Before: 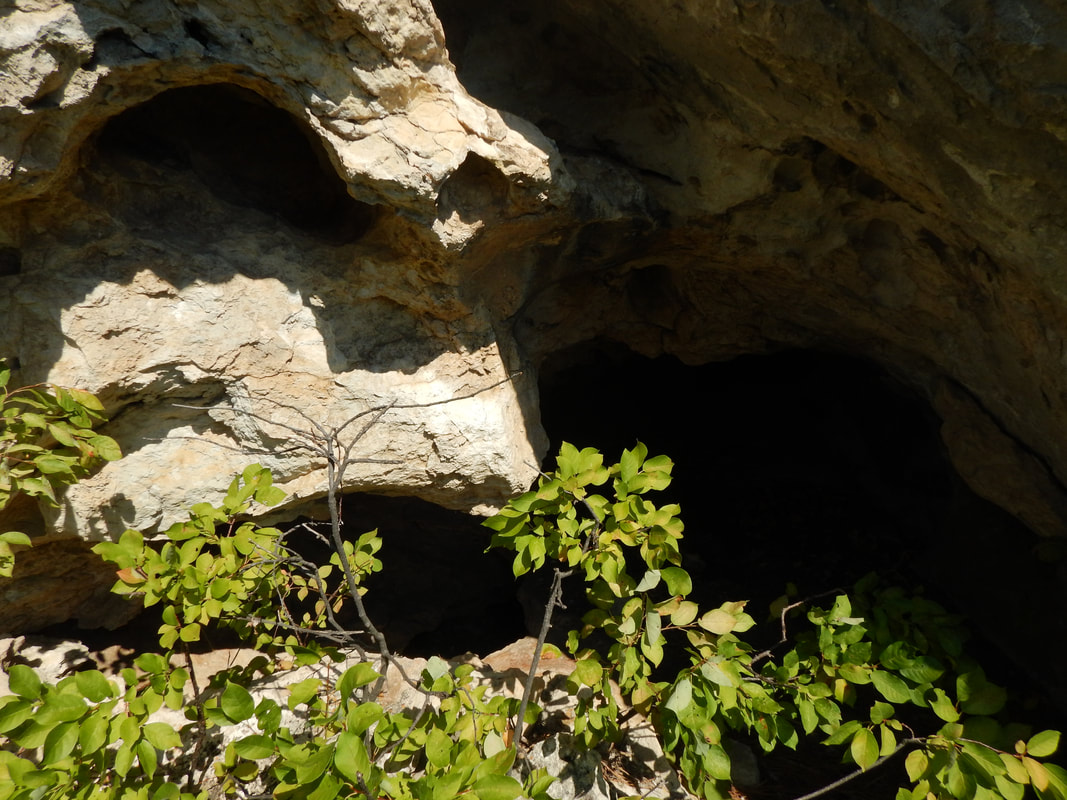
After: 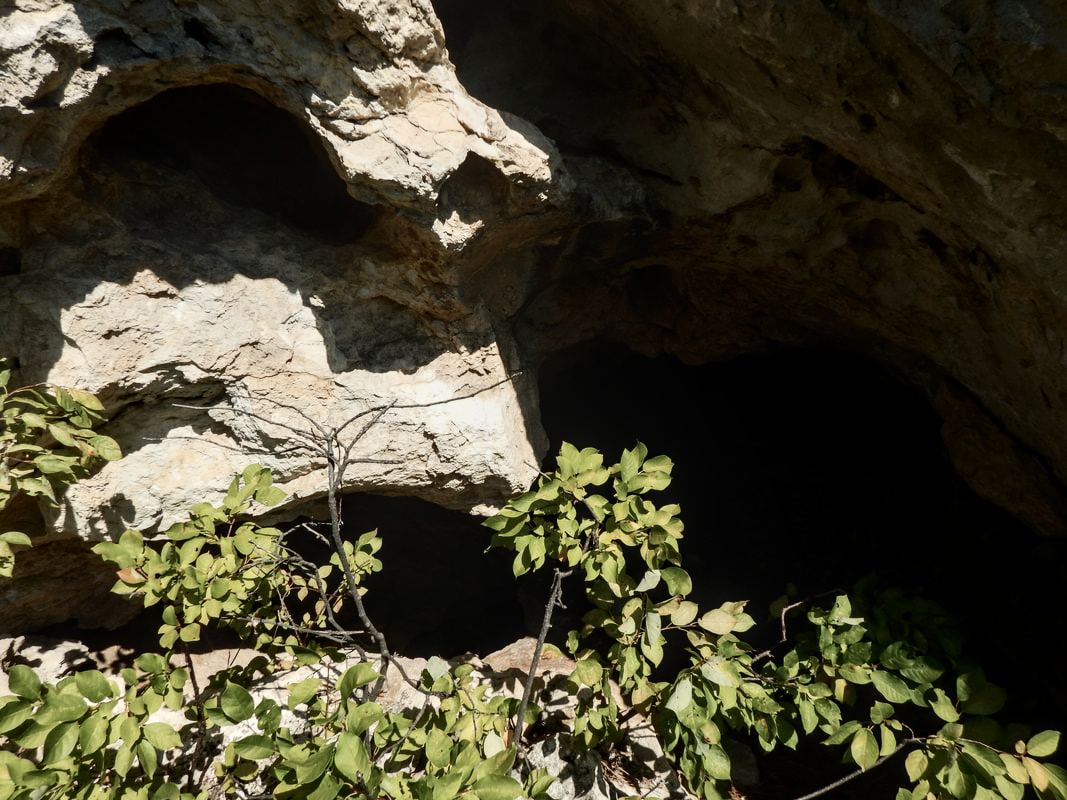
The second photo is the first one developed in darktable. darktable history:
local contrast: detail 130%
contrast brightness saturation: contrast 0.252, saturation -0.318
